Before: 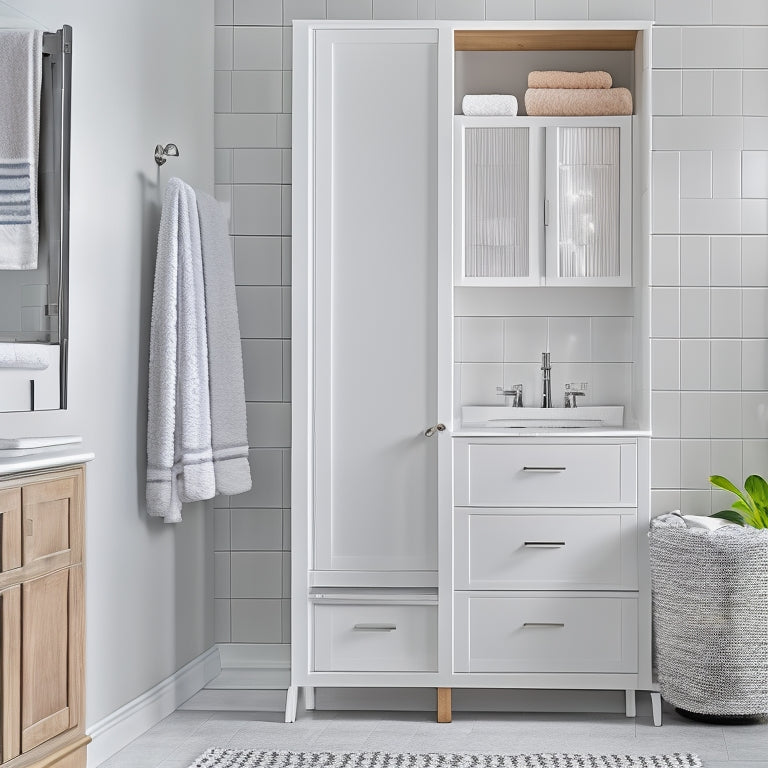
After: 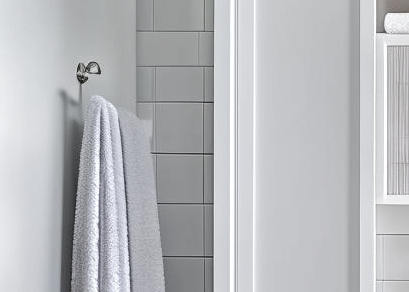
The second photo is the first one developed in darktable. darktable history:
crop: left 10.249%, top 10.71%, right 36.393%, bottom 51.178%
local contrast: highlights 43%, shadows 64%, detail 136%, midtone range 0.509
